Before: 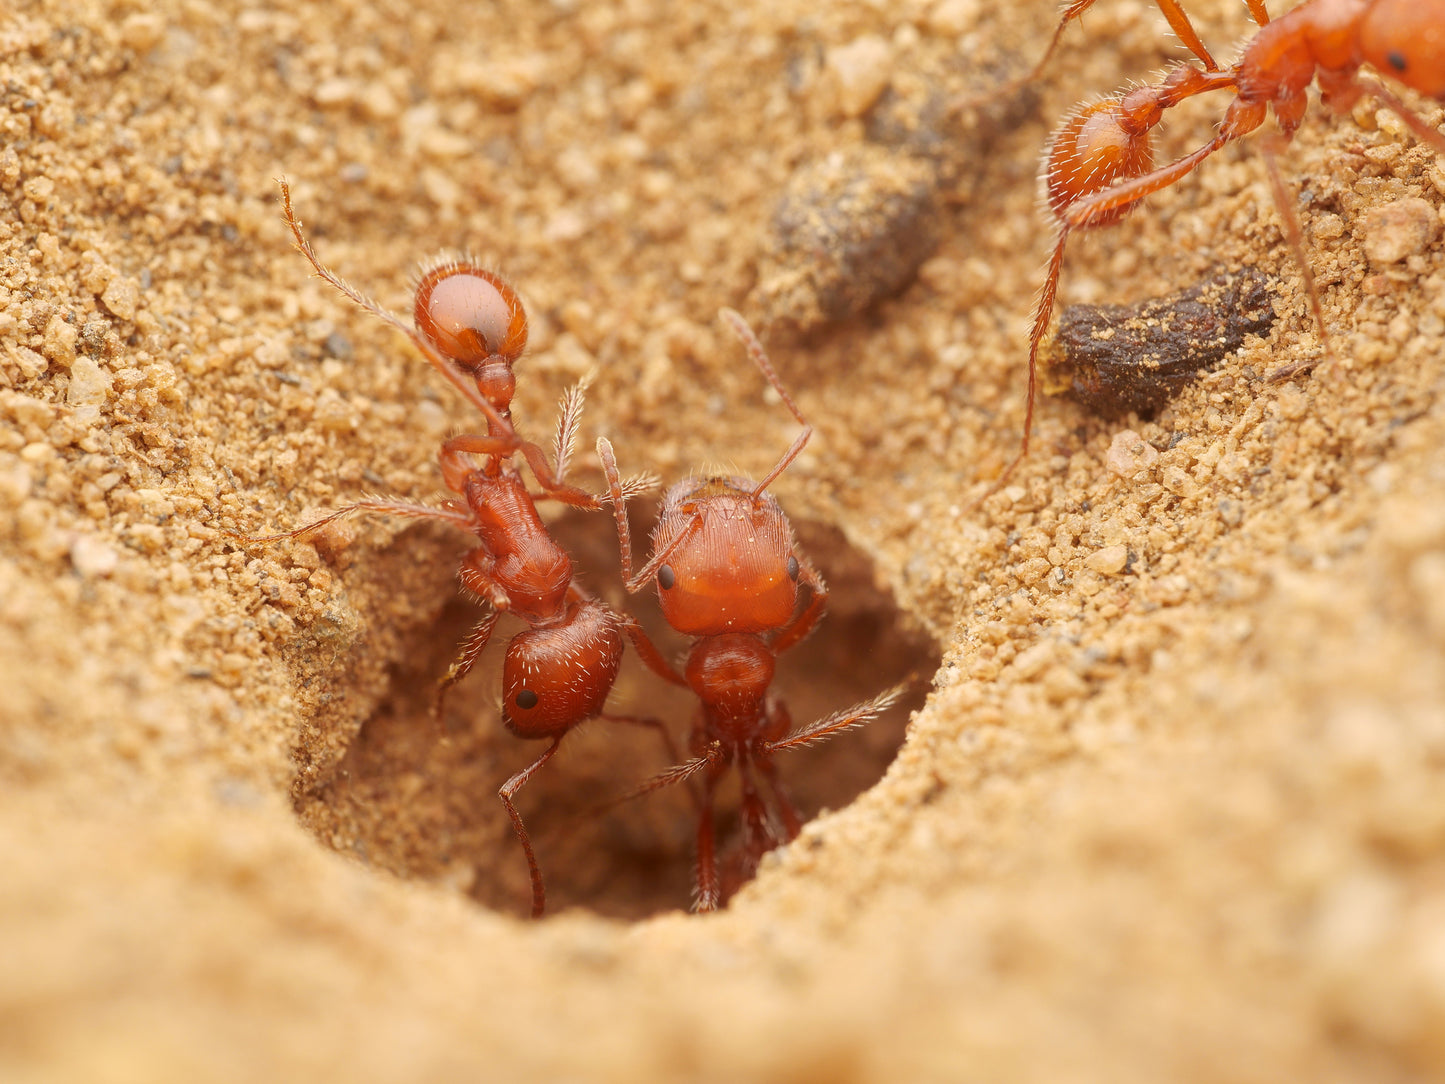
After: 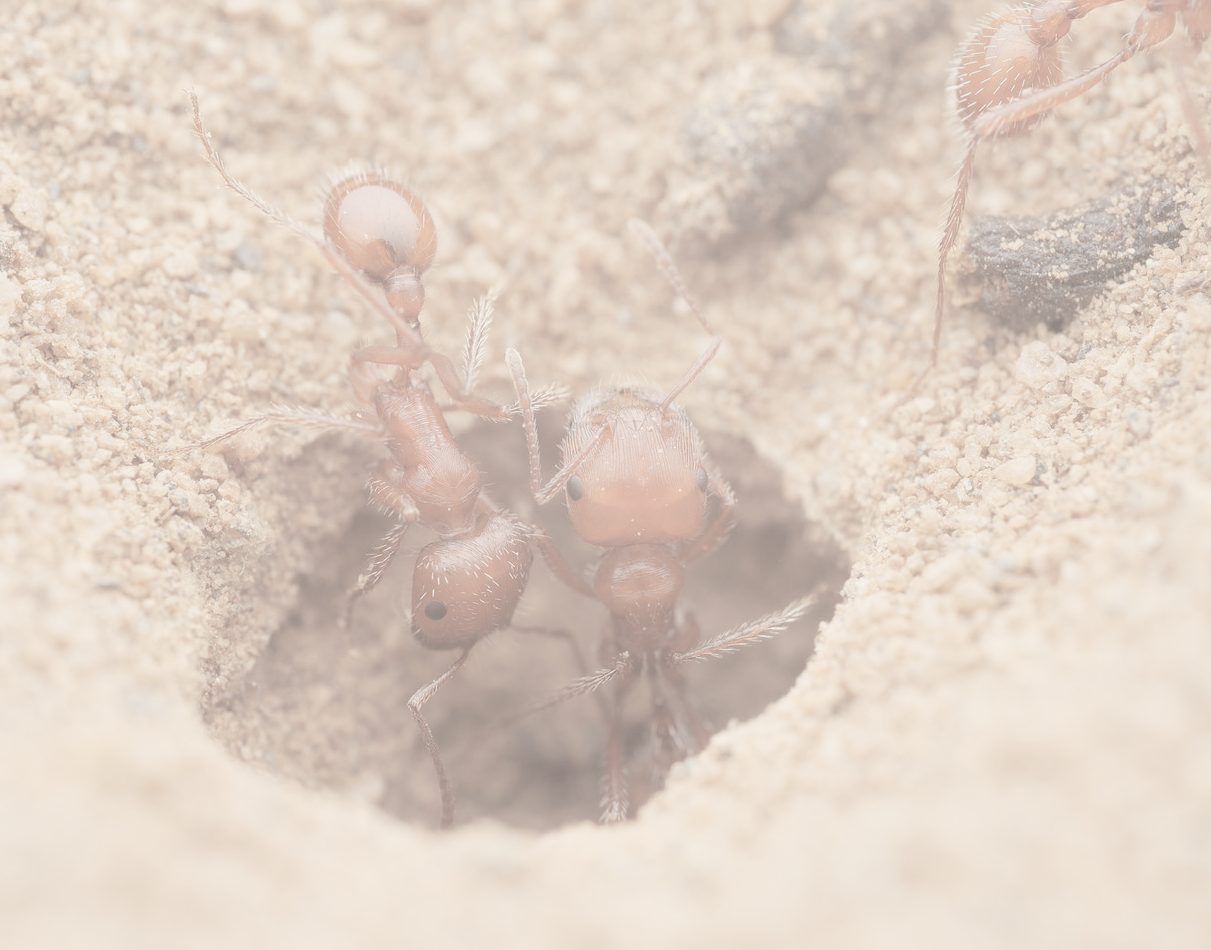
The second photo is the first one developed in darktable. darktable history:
crop: left 6.312%, top 8.24%, right 9.541%, bottom 4.075%
contrast brightness saturation: contrast -0.316, brightness 0.764, saturation -0.794
tone equalizer: -8 EV -0.39 EV, -7 EV -0.407 EV, -6 EV -0.343 EV, -5 EV -0.212 EV, -3 EV 0.251 EV, -2 EV 0.36 EV, -1 EV 0.41 EV, +0 EV 0.444 EV
